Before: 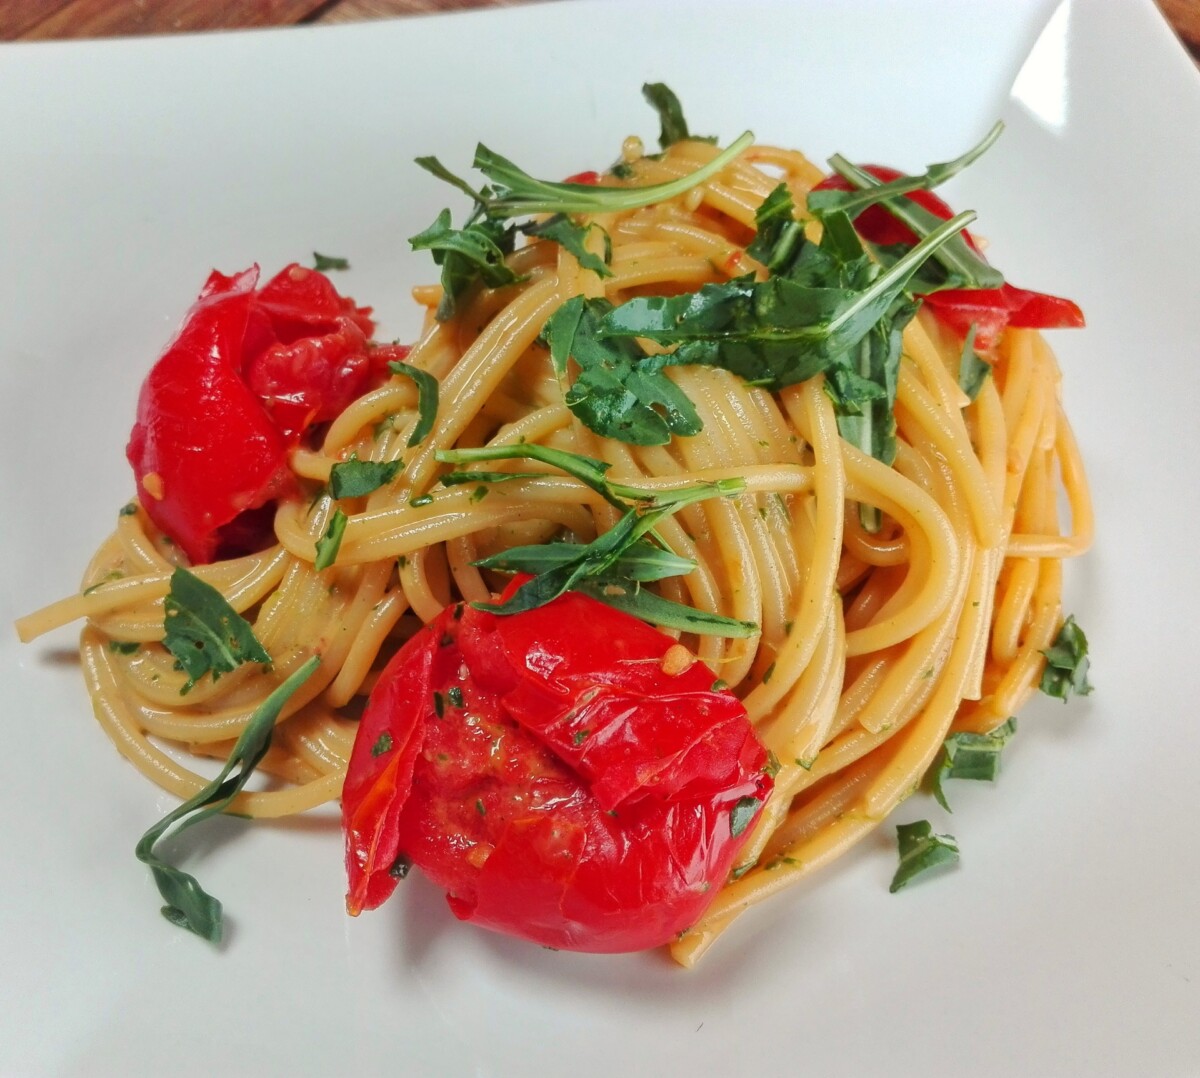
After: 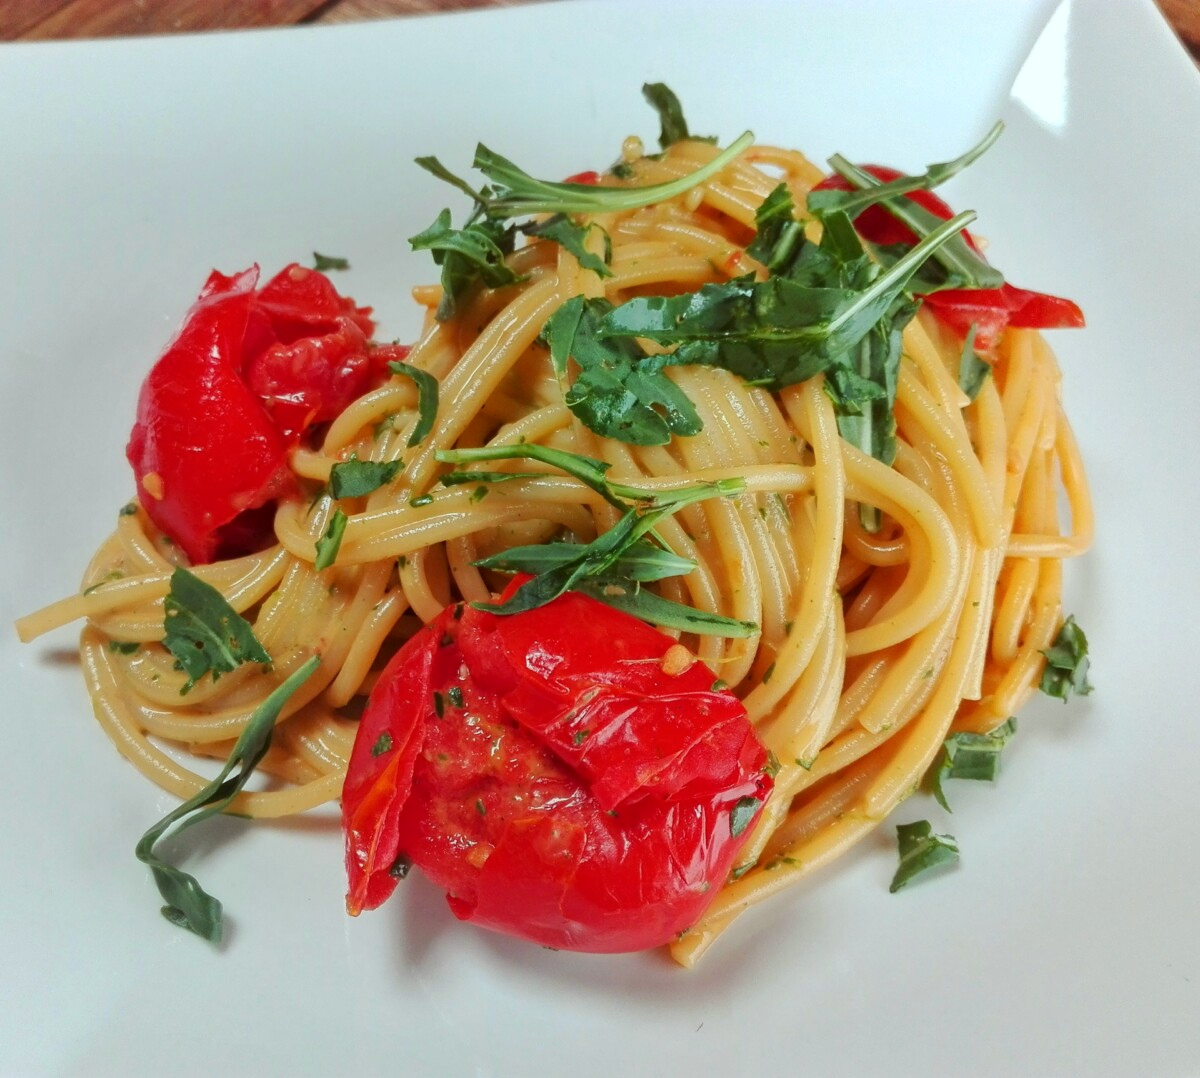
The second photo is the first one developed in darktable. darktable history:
color correction: highlights a* -4.98, highlights b* -3.89, shadows a* 3.81, shadows b* 4.53
